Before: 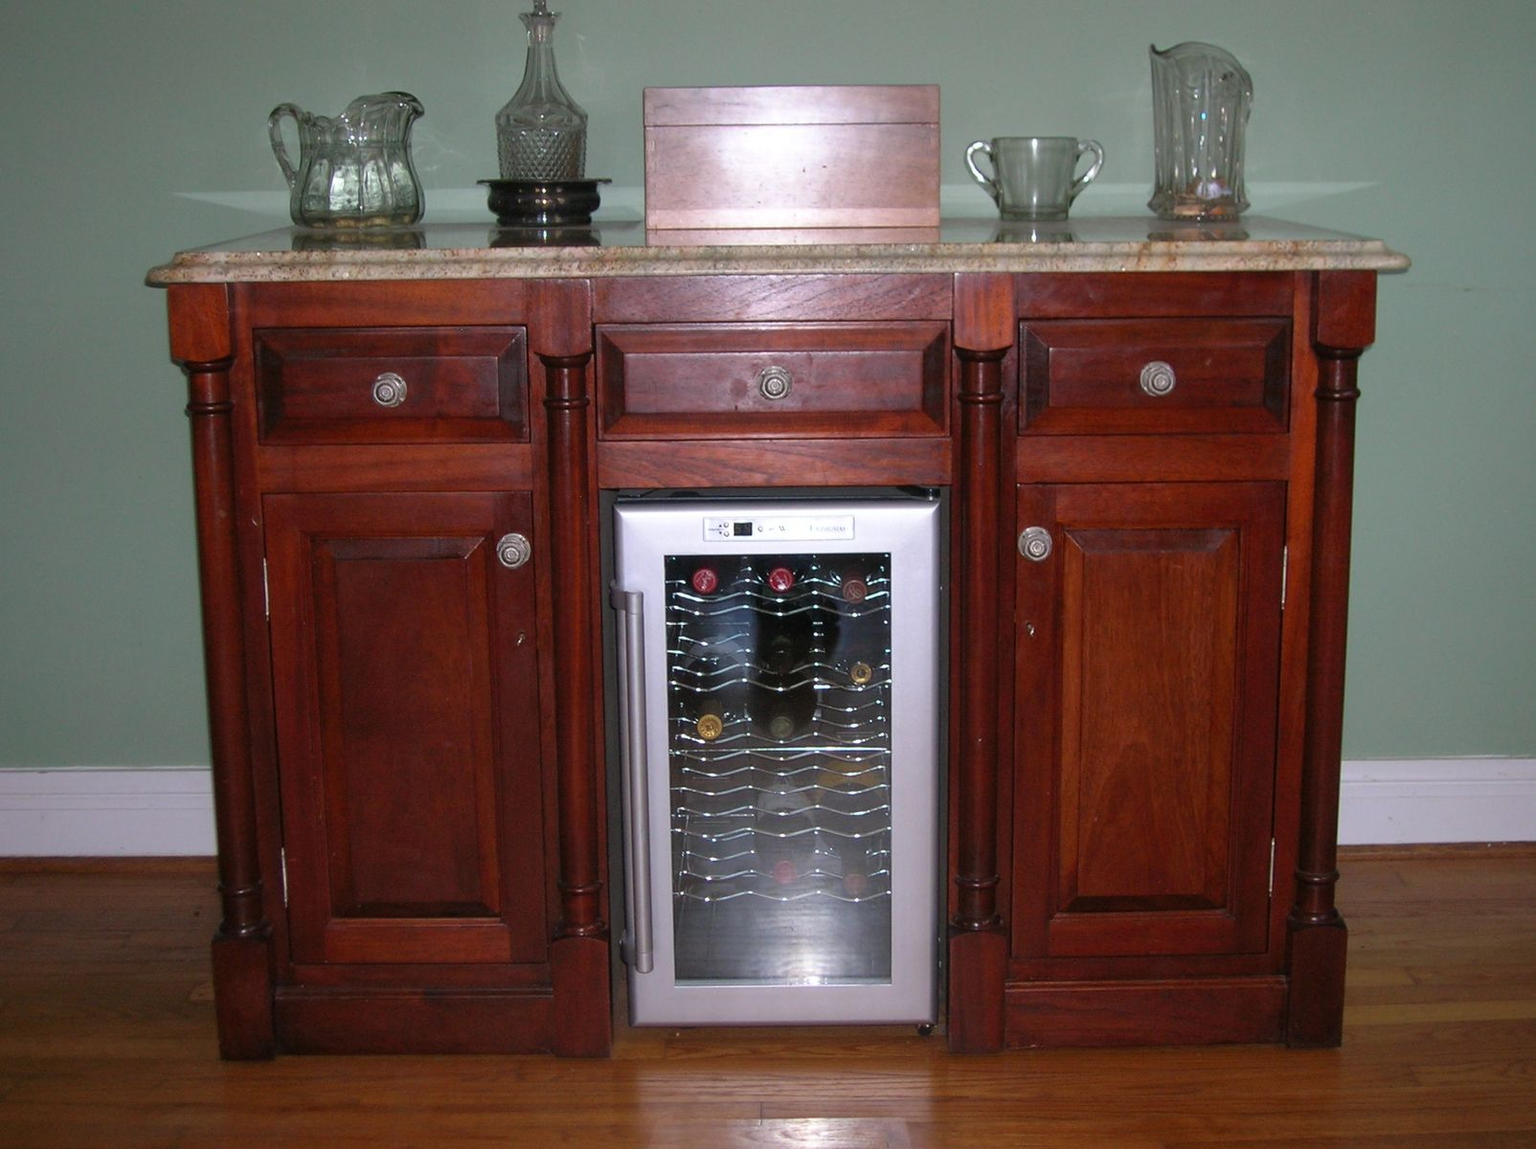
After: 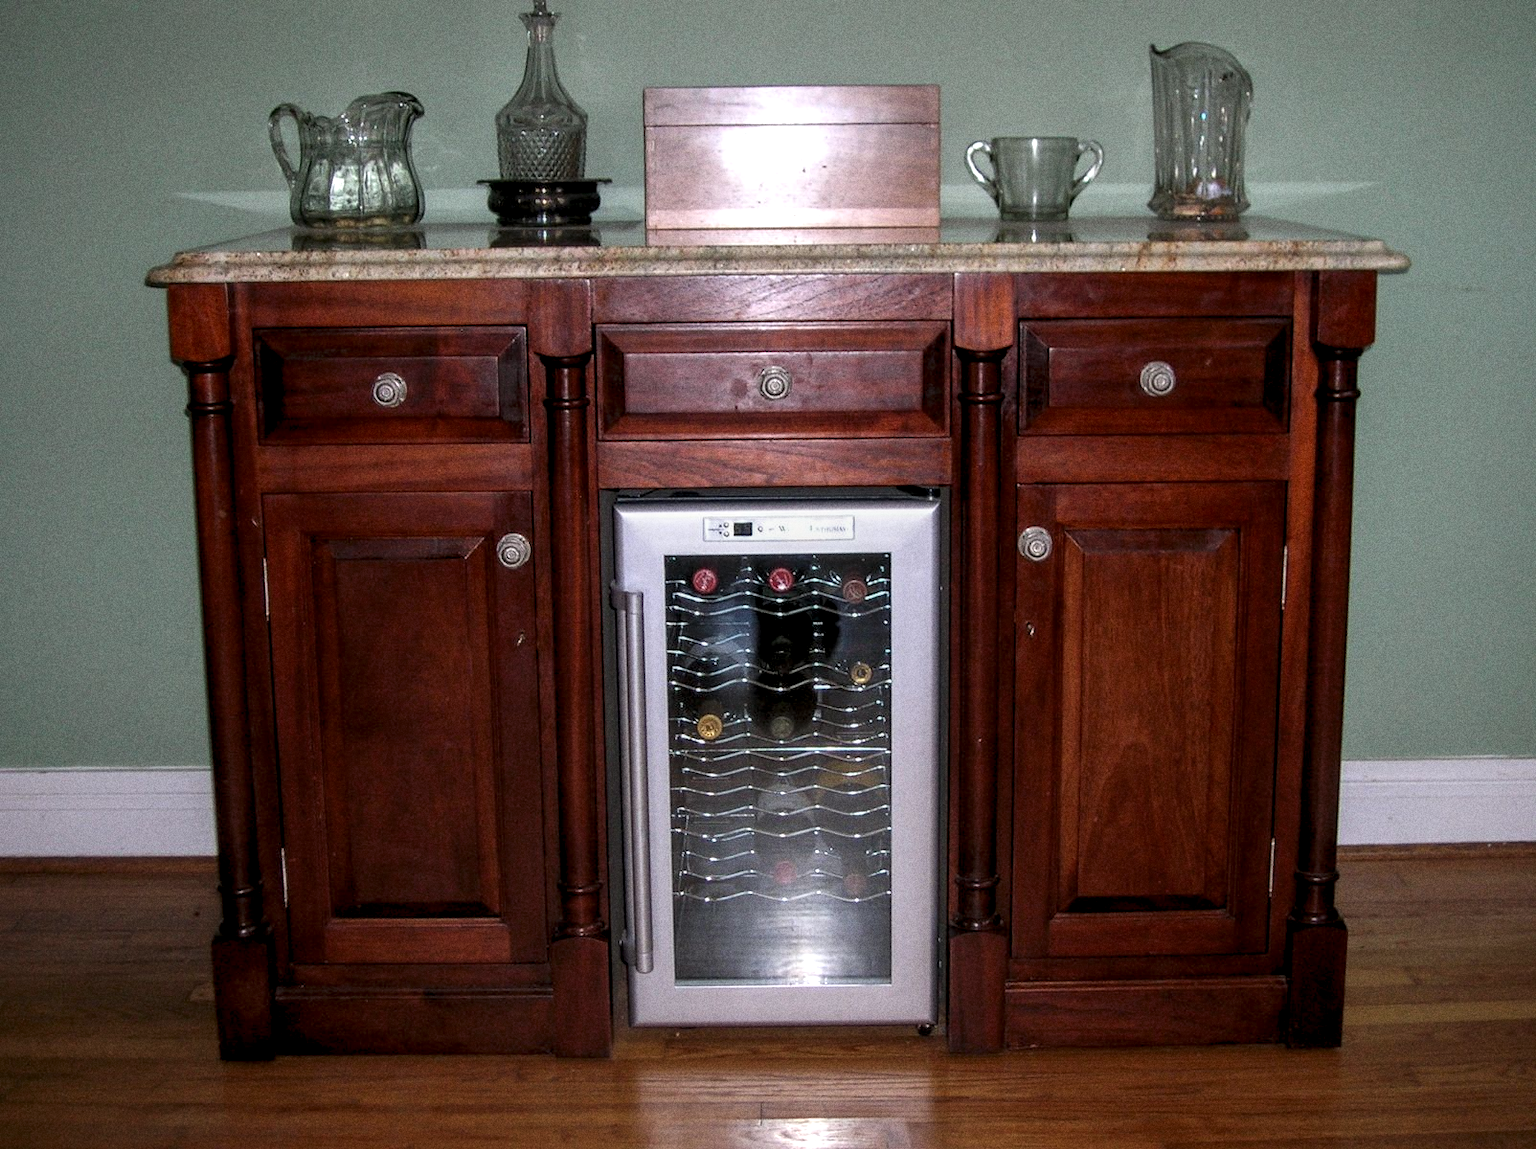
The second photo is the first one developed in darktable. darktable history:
levels: mode automatic, black 0.023%, white 99.97%, levels [0.062, 0.494, 0.925]
local contrast: highlights 20%, detail 150%
grain: coarseness 8.68 ISO, strength 31.94%
